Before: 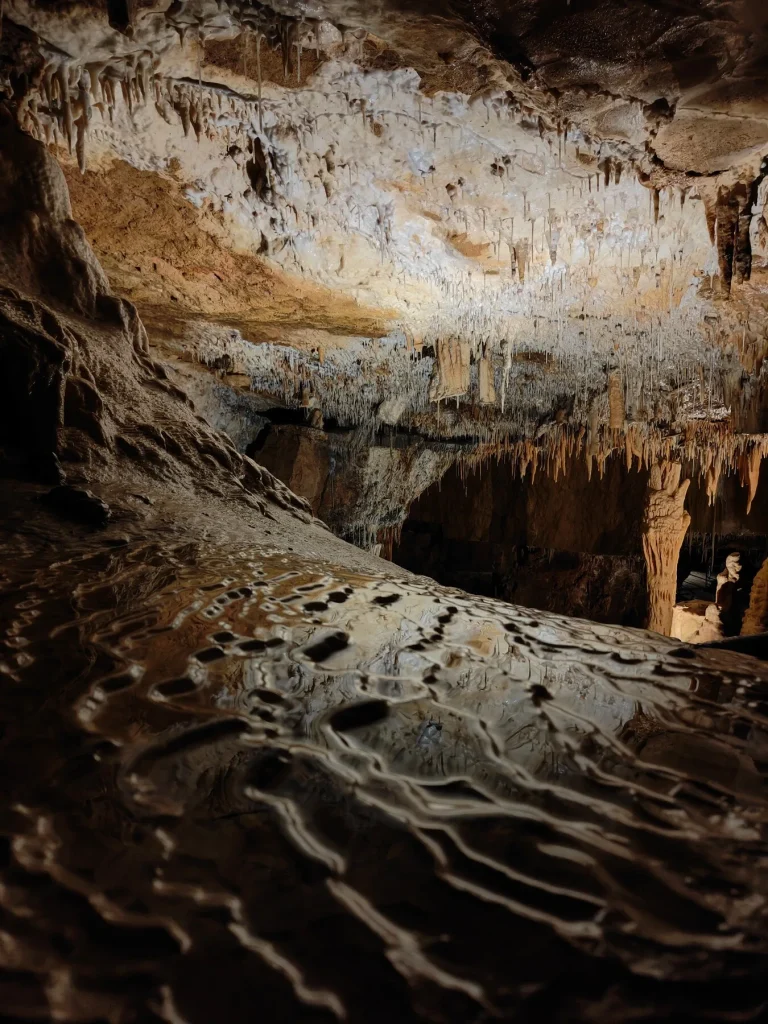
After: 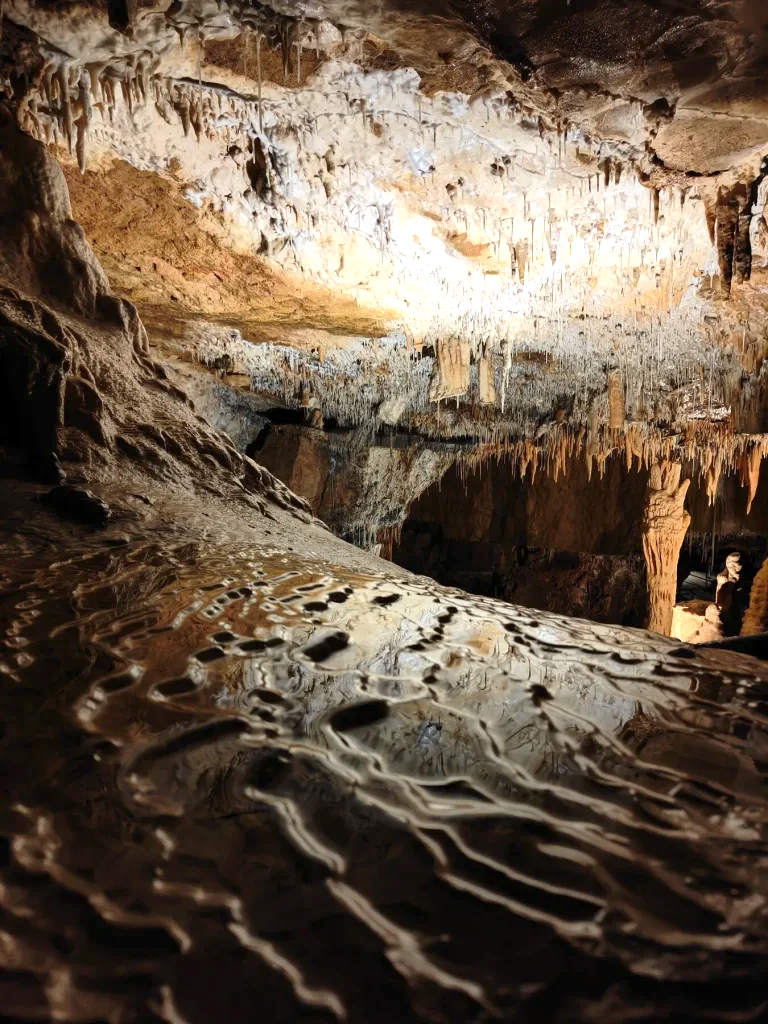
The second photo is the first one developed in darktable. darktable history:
exposure: exposure 0.942 EV, compensate exposure bias true, compensate highlight preservation false
